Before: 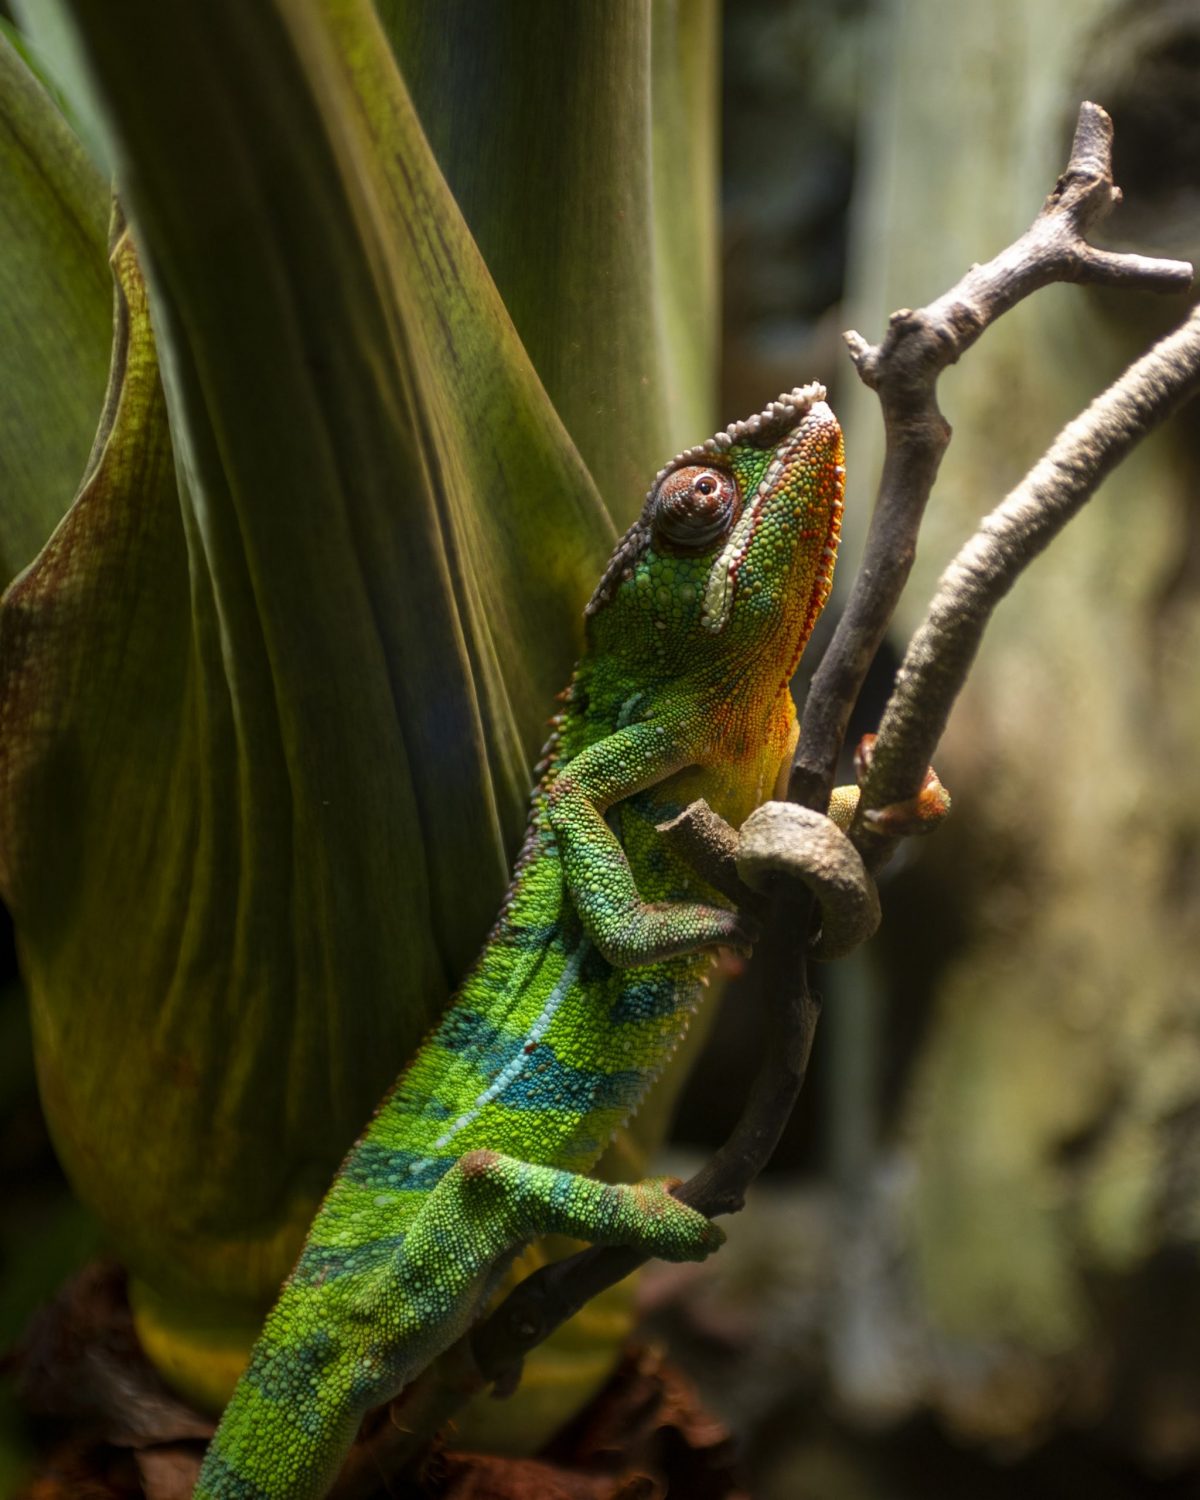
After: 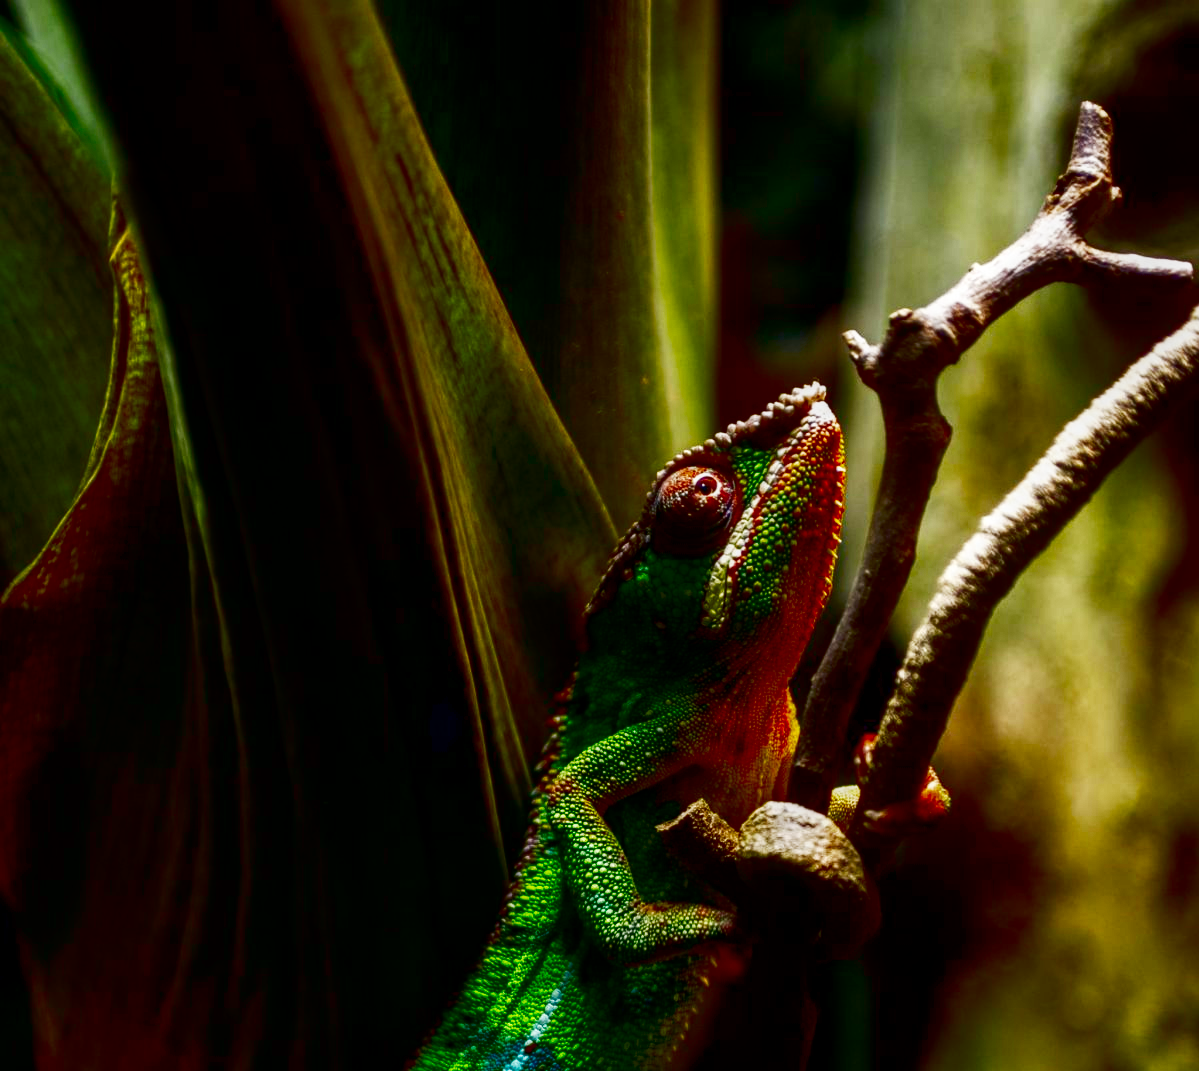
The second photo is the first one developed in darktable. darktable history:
base curve: curves: ch0 [(0, 0) (0.028, 0.03) (0.121, 0.232) (0.46, 0.748) (0.859, 0.968) (1, 1)], preserve colors none
crop: bottom 28.576%
local contrast: on, module defaults
contrast brightness saturation: brightness -1, saturation 1
